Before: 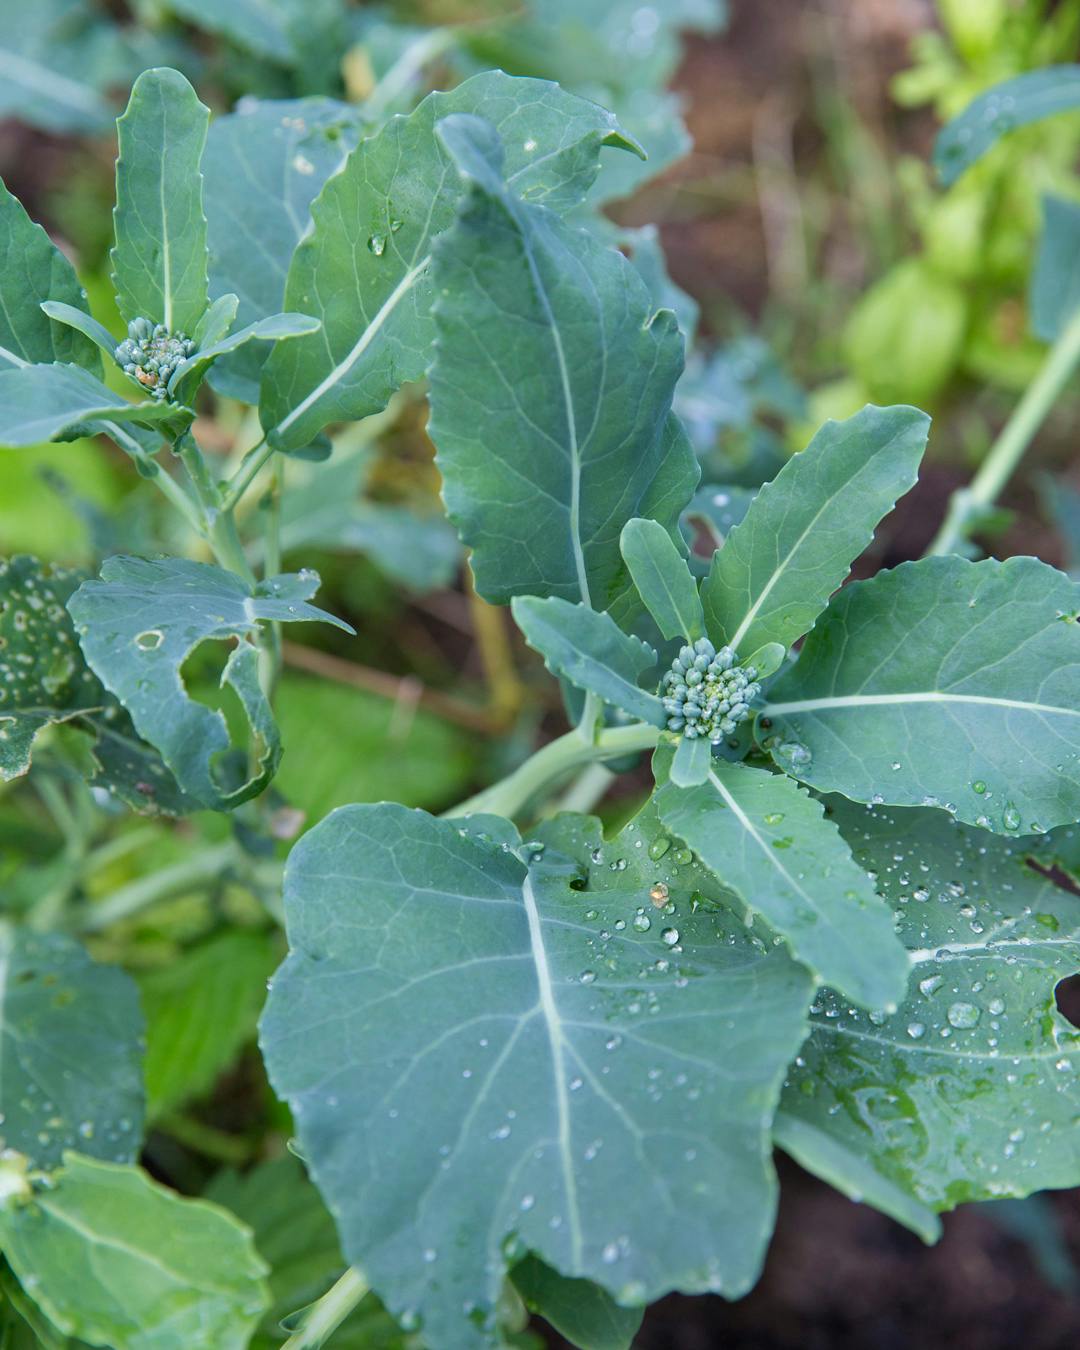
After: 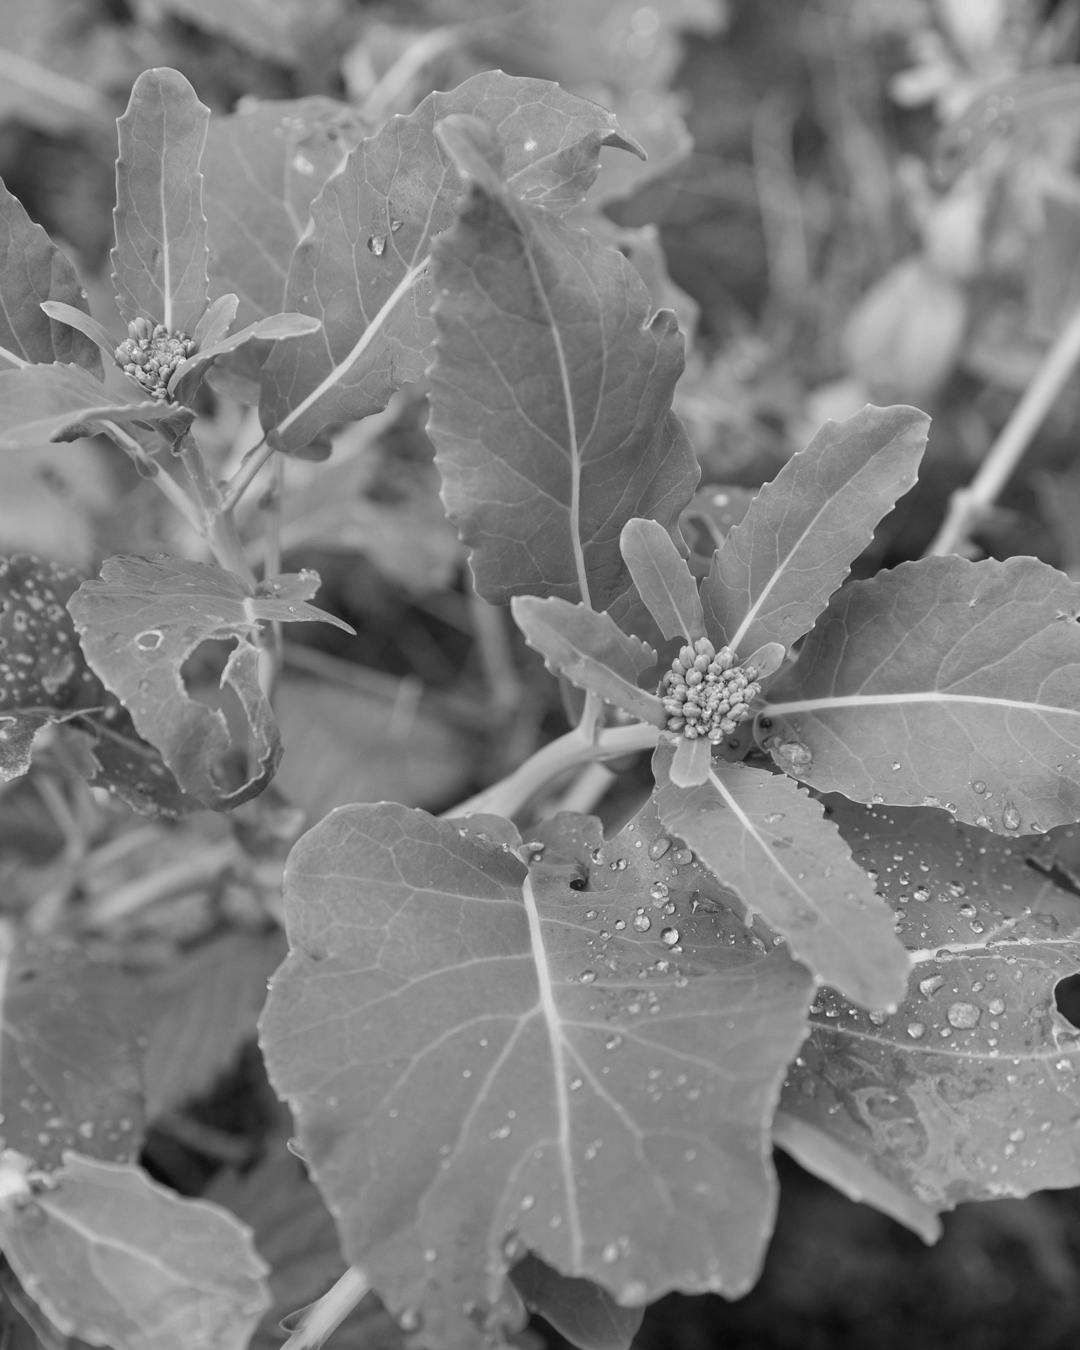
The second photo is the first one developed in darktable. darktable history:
monochrome: a 32, b 64, size 2.3
color balance rgb: shadows lift › chroma 11.71%, shadows lift › hue 133.46°, power › chroma 2.15%, power › hue 166.83°, highlights gain › chroma 4%, highlights gain › hue 200.2°, perceptual saturation grading › global saturation 18.05%
